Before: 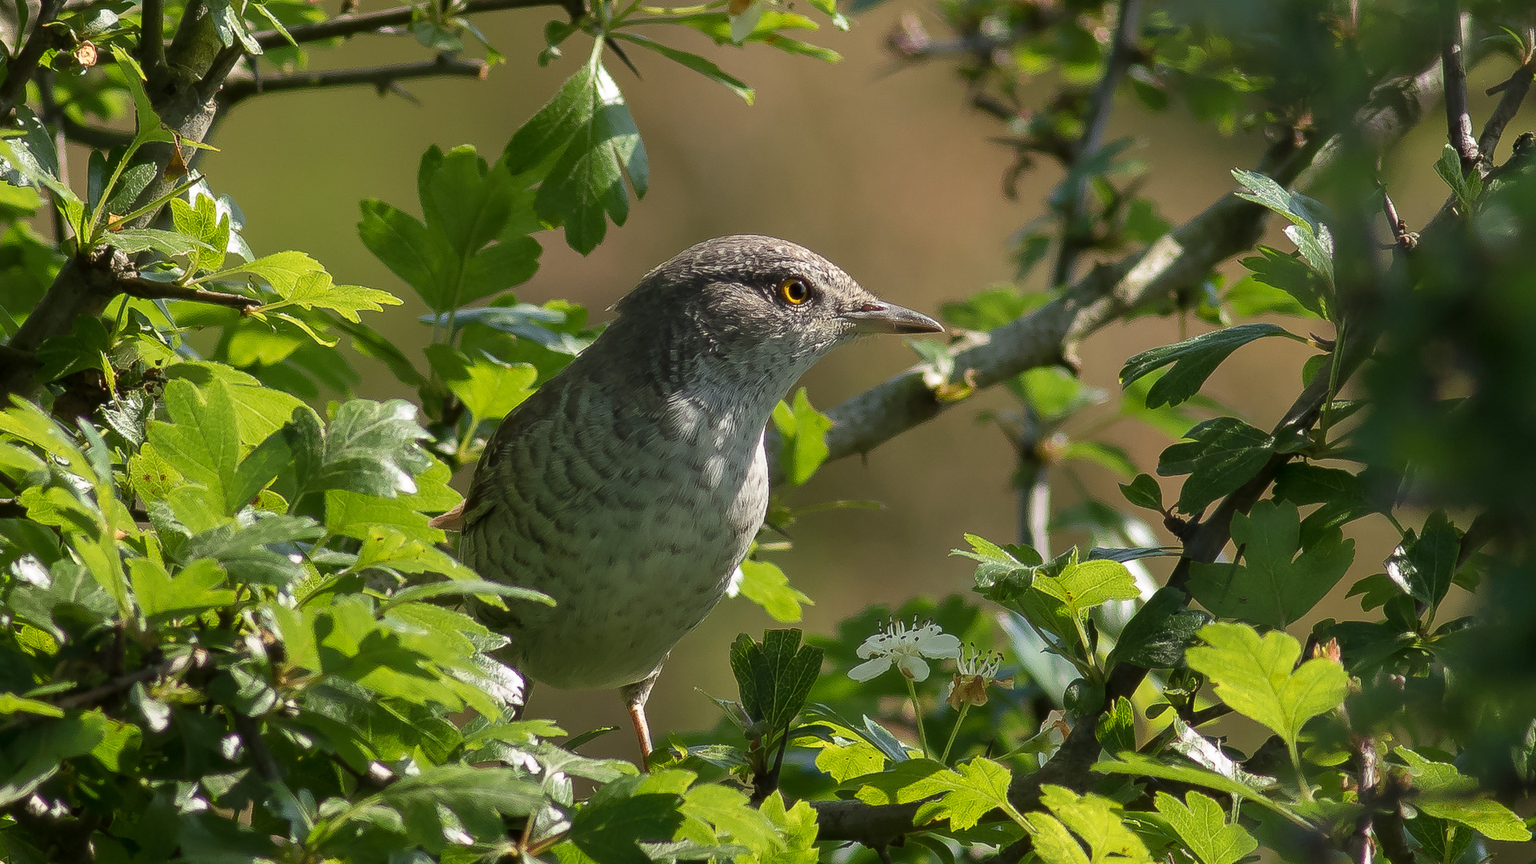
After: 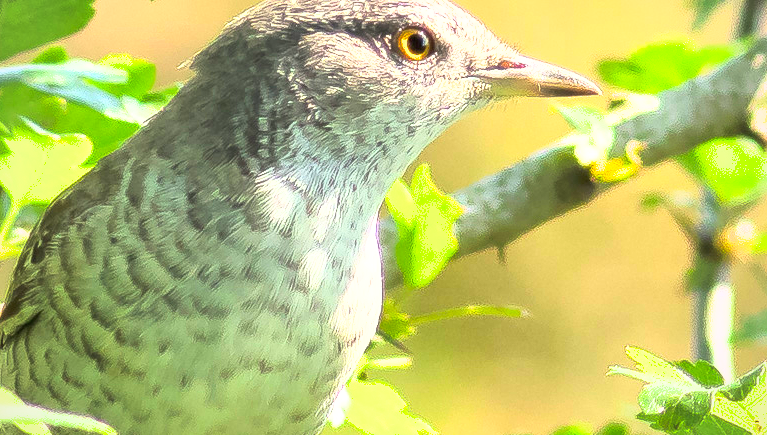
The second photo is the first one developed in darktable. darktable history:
crop: left 30.196%, top 29.701%, right 29.832%, bottom 29.984%
base curve: curves: ch0 [(0, 0) (0.007, 0.004) (0.027, 0.03) (0.046, 0.07) (0.207, 0.54) (0.442, 0.872) (0.673, 0.972) (1, 1)]
color correction: highlights b* 0.023, saturation 1.06
exposure: black level correction 0, exposure 1.631 EV, compensate exposure bias true, compensate highlight preservation false
vignetting: brightness -0.177, saturation -0.301
shadows and highlights: on, module defaults
